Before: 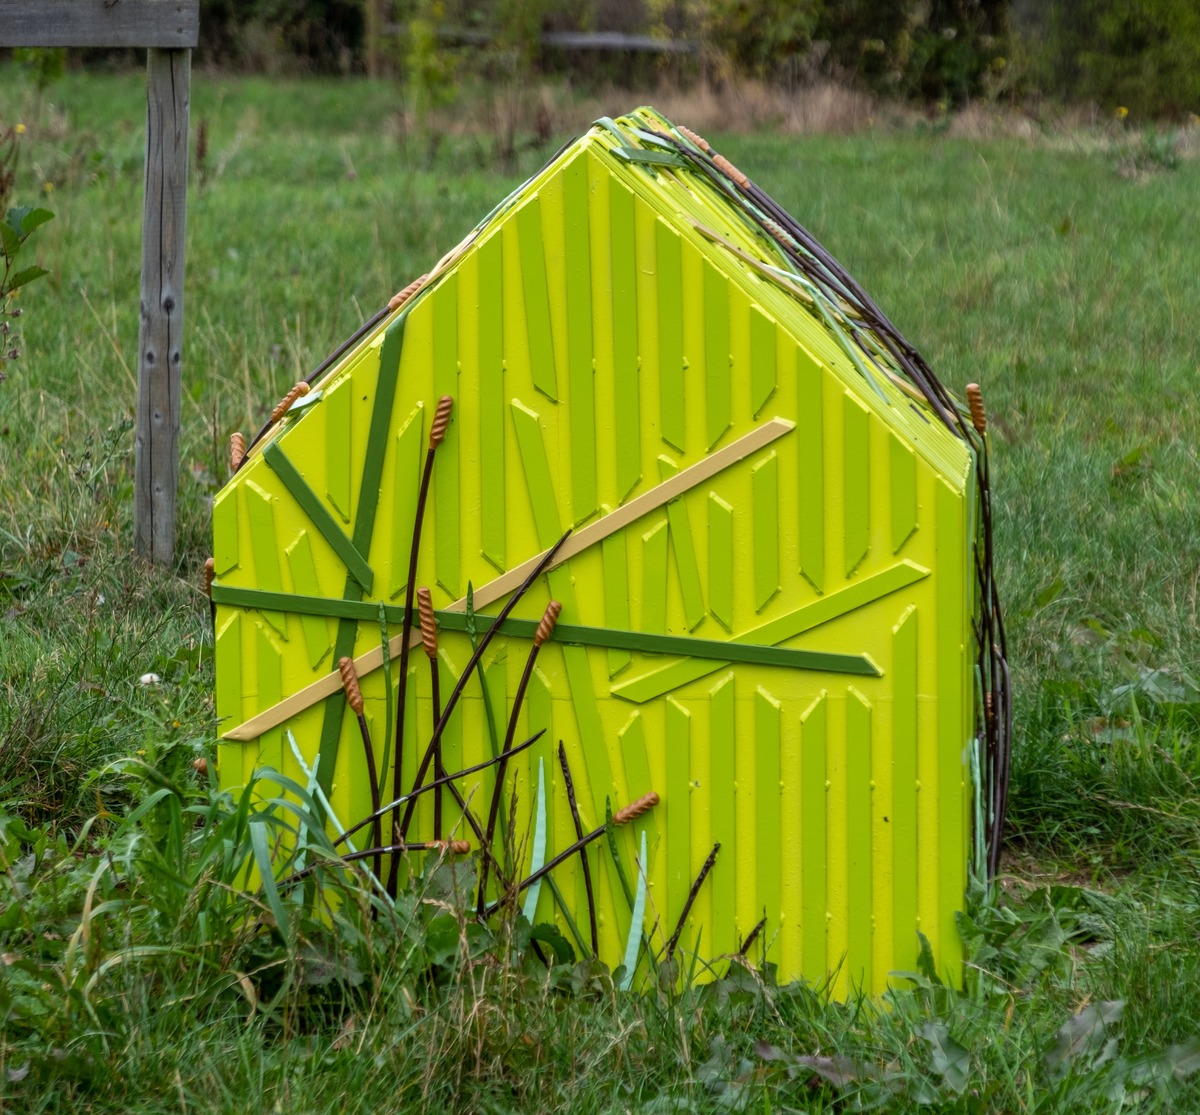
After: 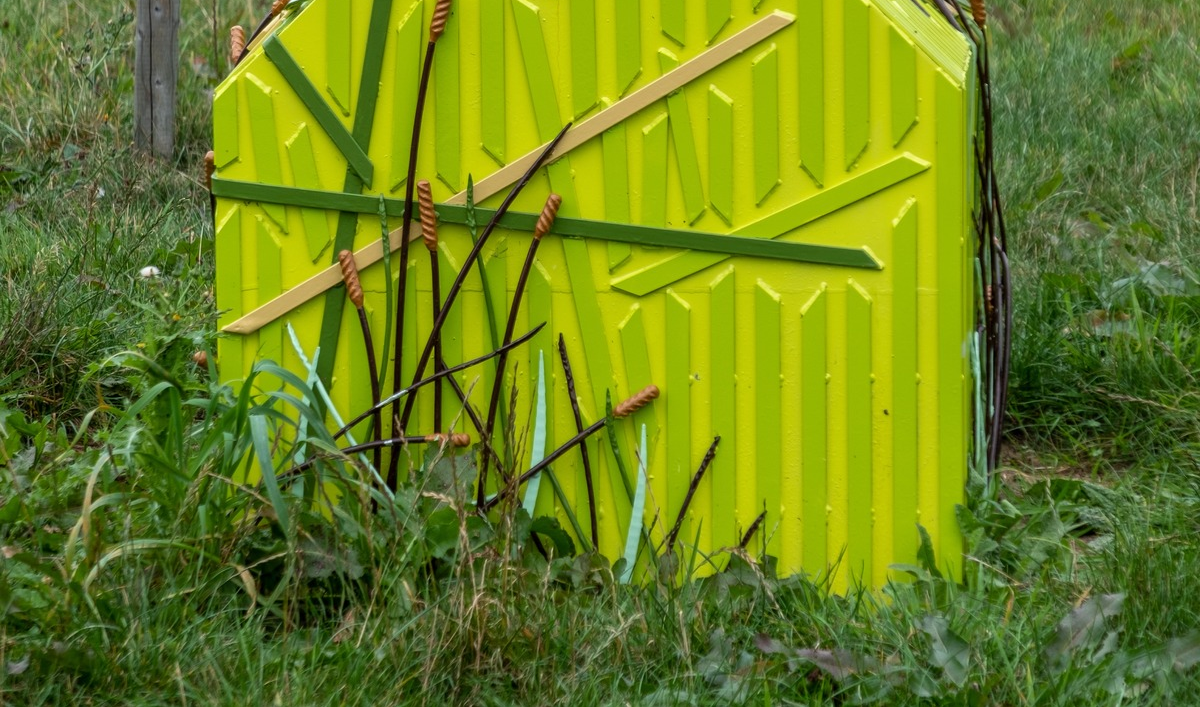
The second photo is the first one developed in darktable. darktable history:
crop and rotate: top 36.553%
